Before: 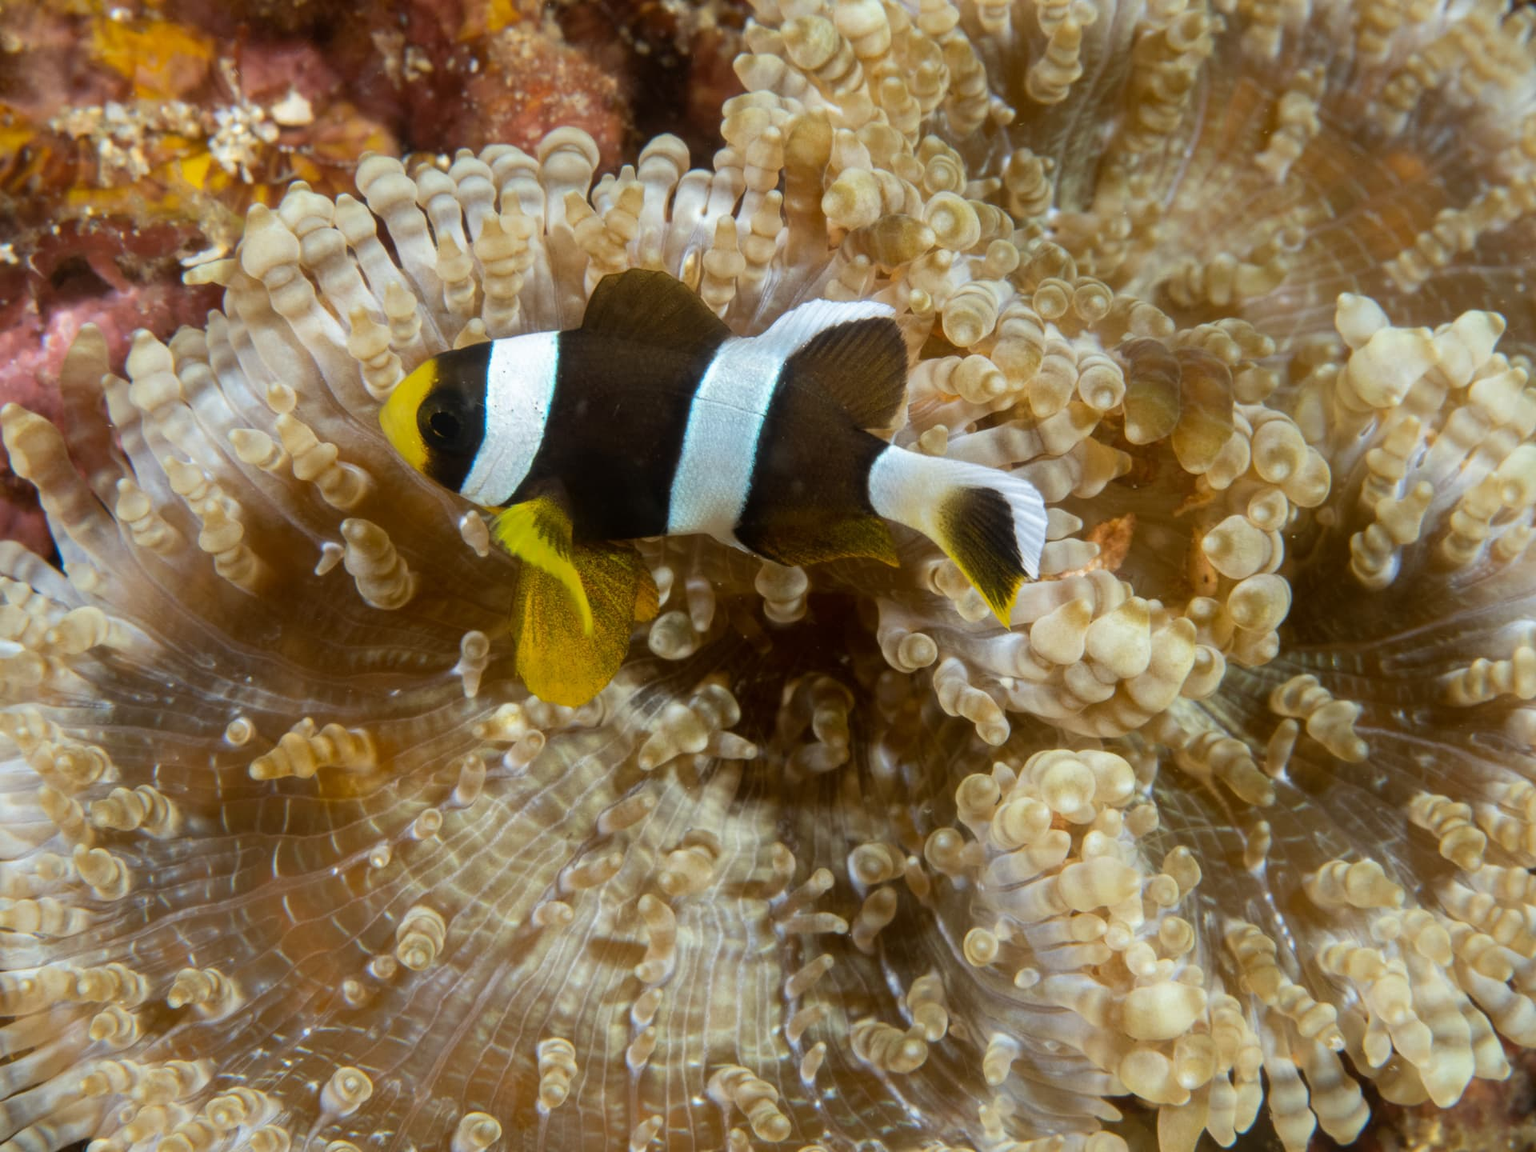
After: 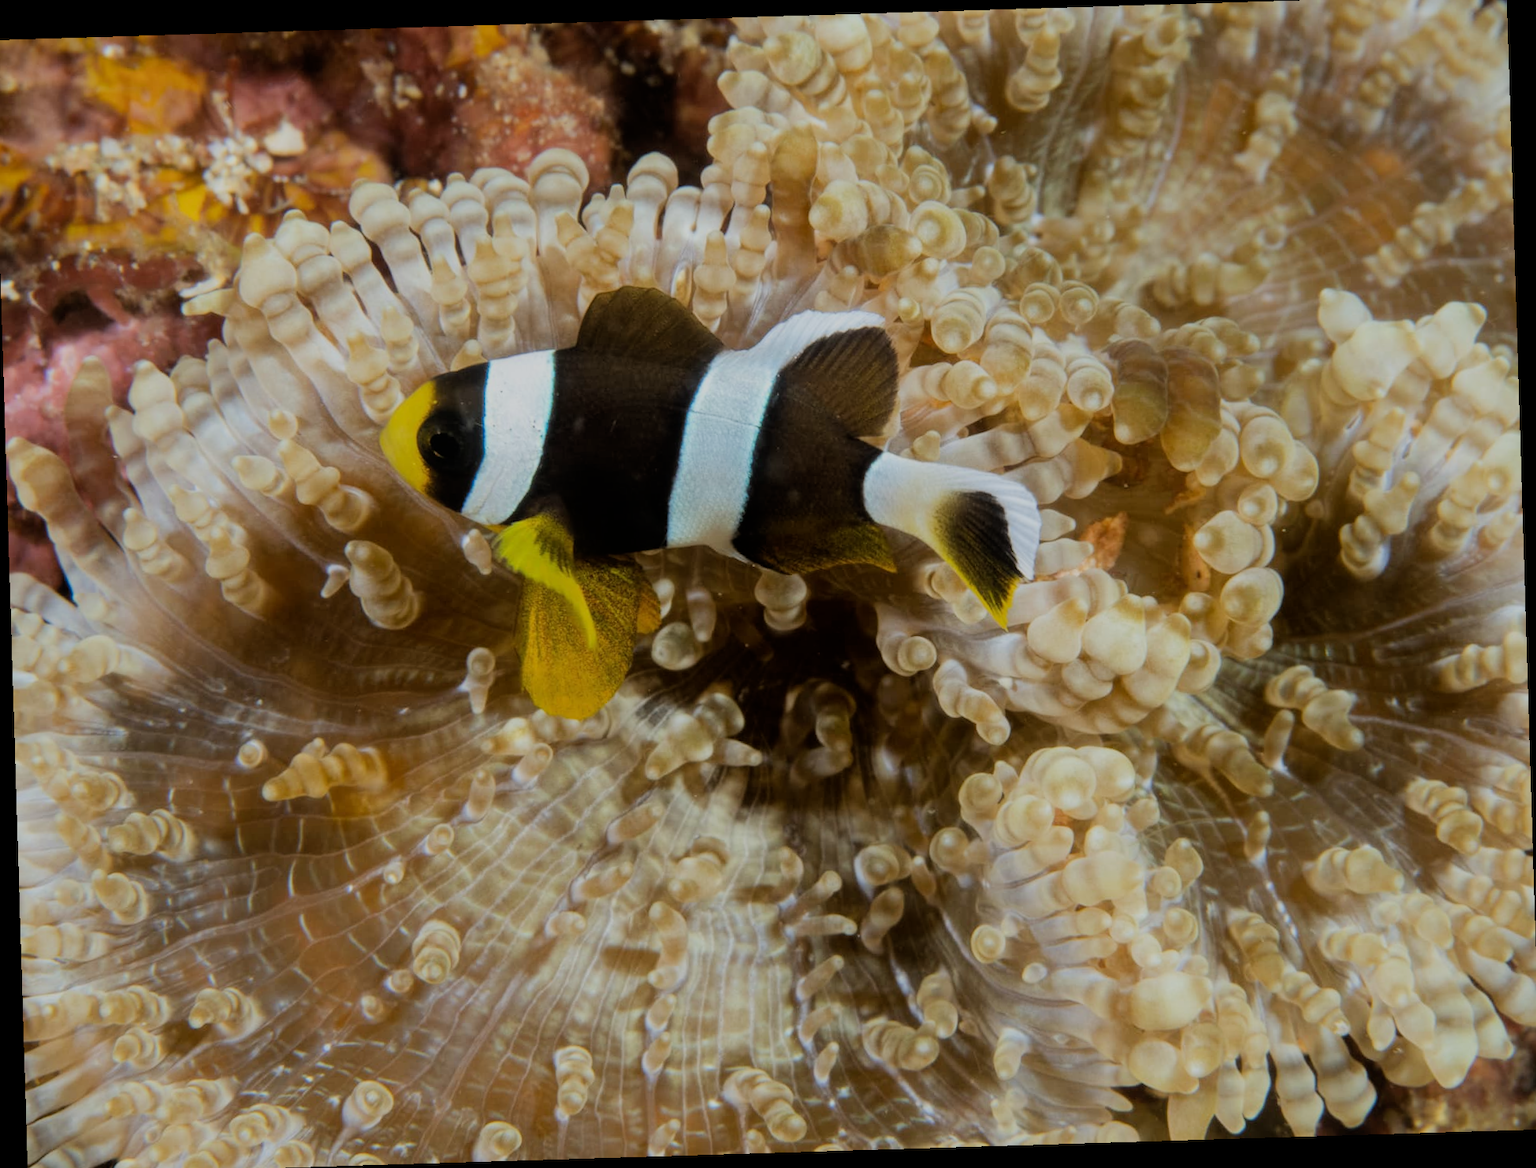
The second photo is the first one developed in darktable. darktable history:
crop: left 0.434%, top 0.485%, right 0.244%, bottom 0.386%
rotate and perspective: rotation -1.75°, automatic cropping off
filmic rgb: black relative exposure -7.32 EV, white relative exposure 5.09 EV, hardness 3.2
